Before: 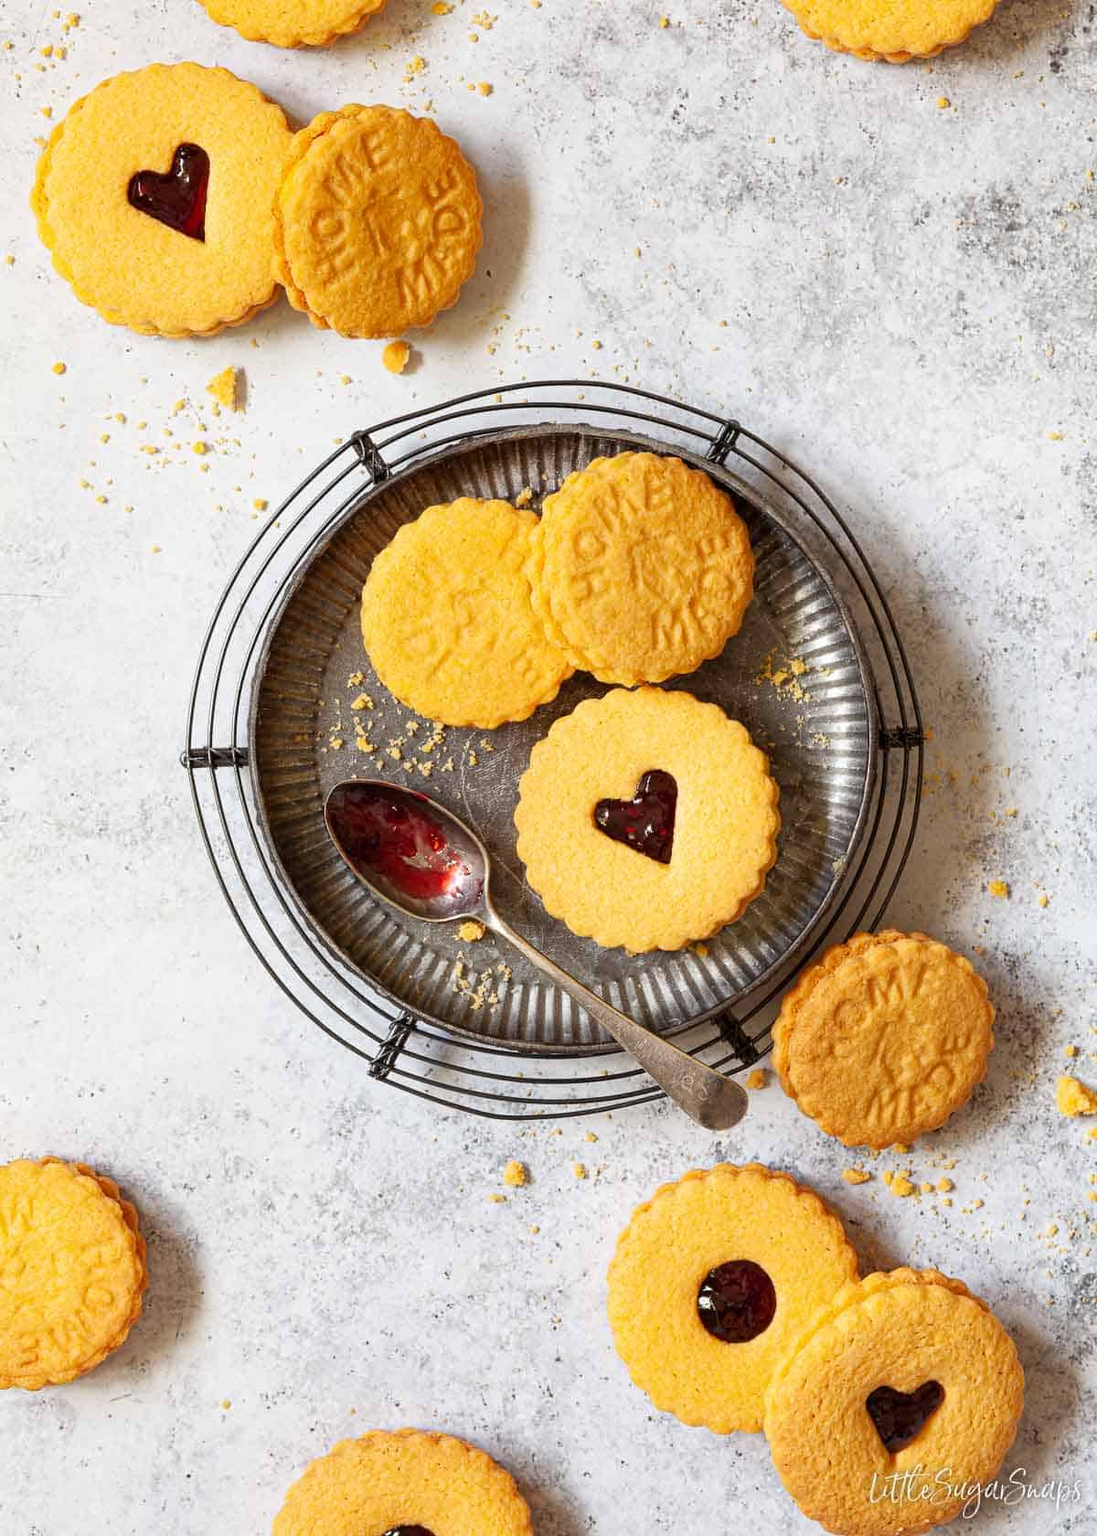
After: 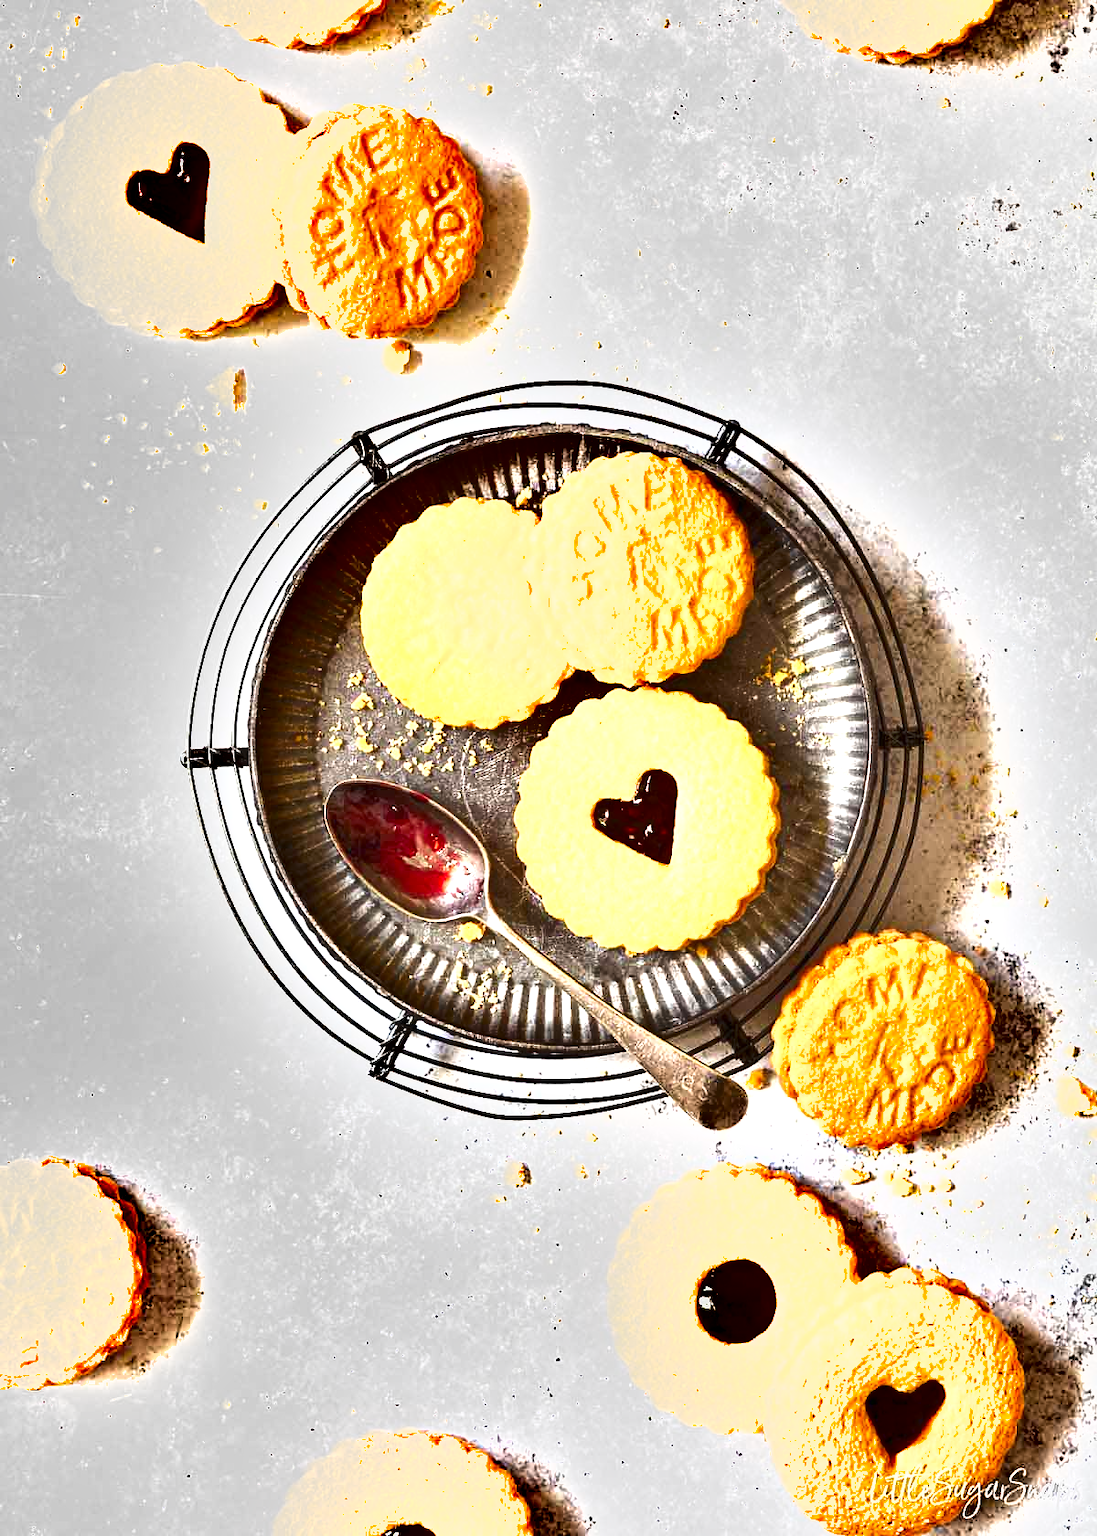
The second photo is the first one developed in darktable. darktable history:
exposure: black level correction 0, exposure 1.391 EV, compensate highlight preservation false
shadows and highlights: shadows 53.12, soften with gaussian
